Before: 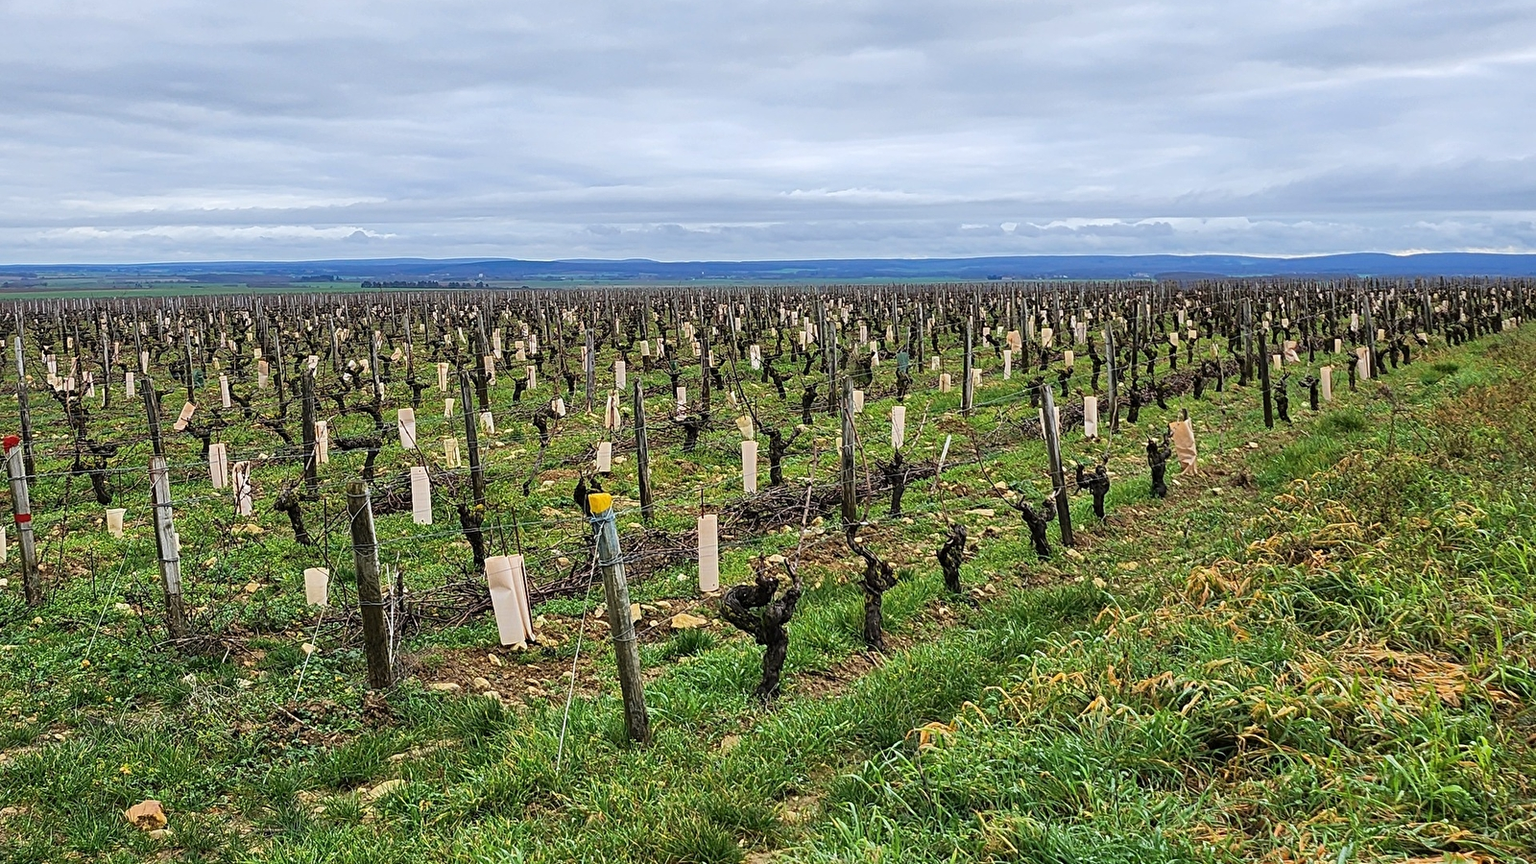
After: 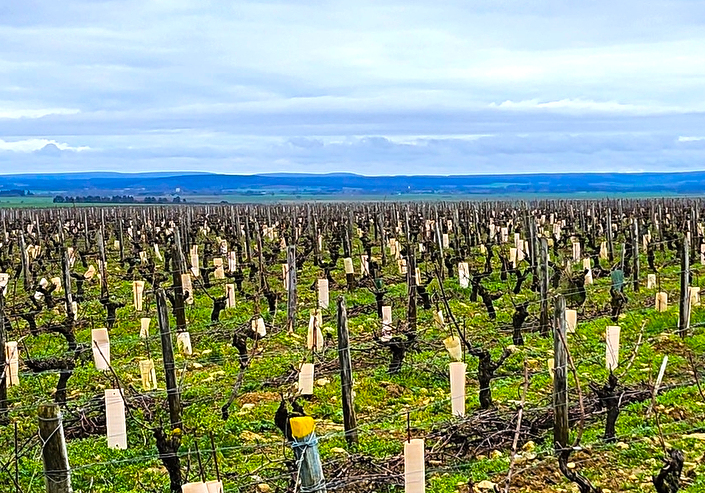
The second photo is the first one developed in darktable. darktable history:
tone equalizer: -8 EV -0.417 EV, -7 EV -0.389 EV, -6 EV -0.333 EV, -5 EV -0.222 EV, -3 EV 0.222 EV, -2 EV 0.333 EV, -1 EV 0.389 EV, +0 EV 0.417 EV, edges refinement/feathering 500, mask exposure compensation -1.57 EV, preserve details no
crop: left 20.248%, top 10.86%, right 35.675%, bottom 34.321%
color balance rgb: linear chroma grading › global chroma 15%, perceptual saturation grading › global saturation 30%
